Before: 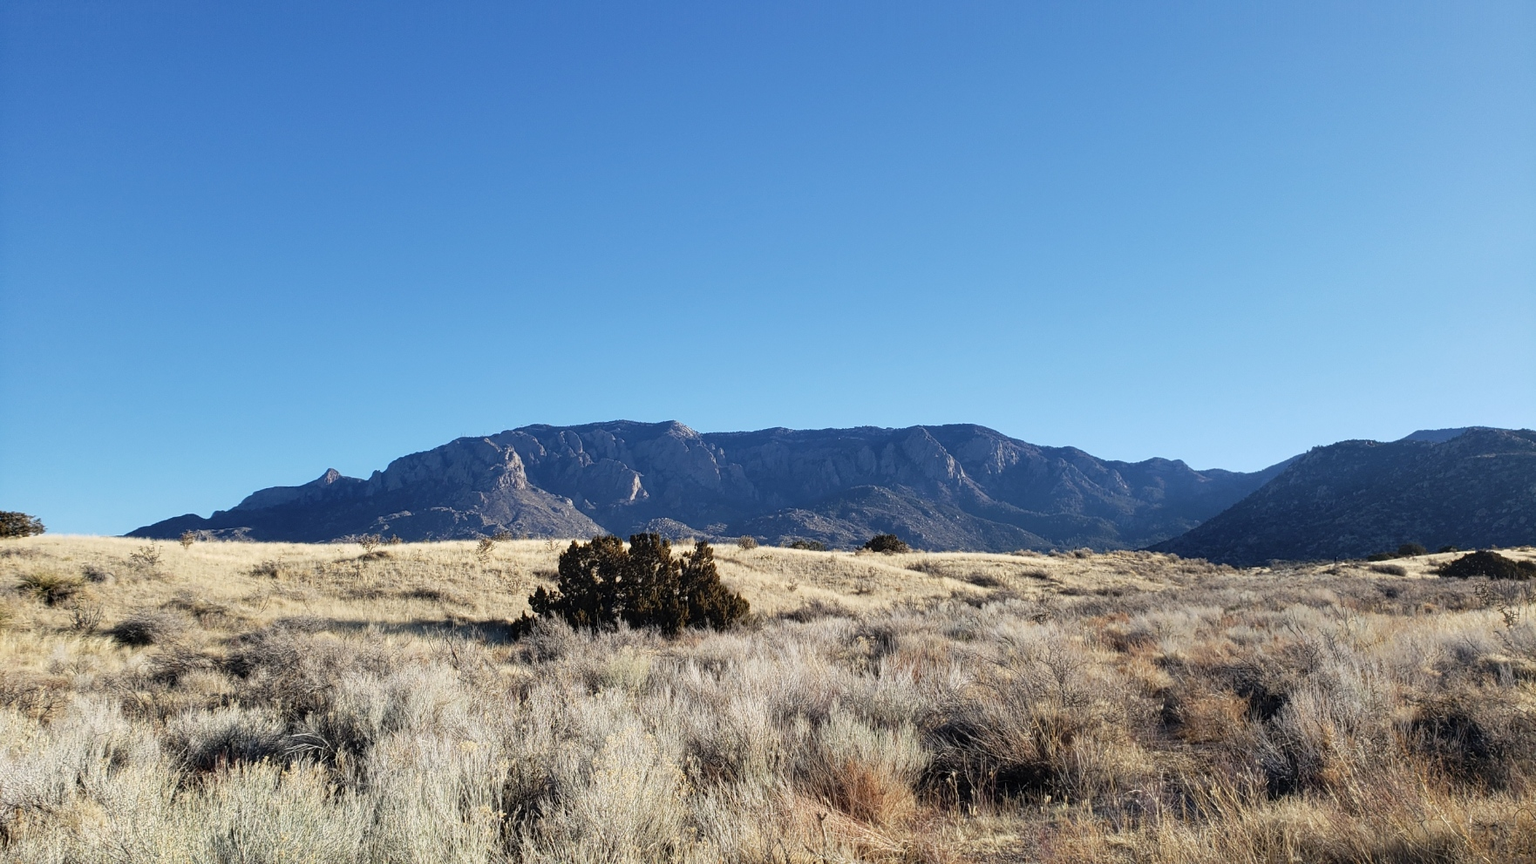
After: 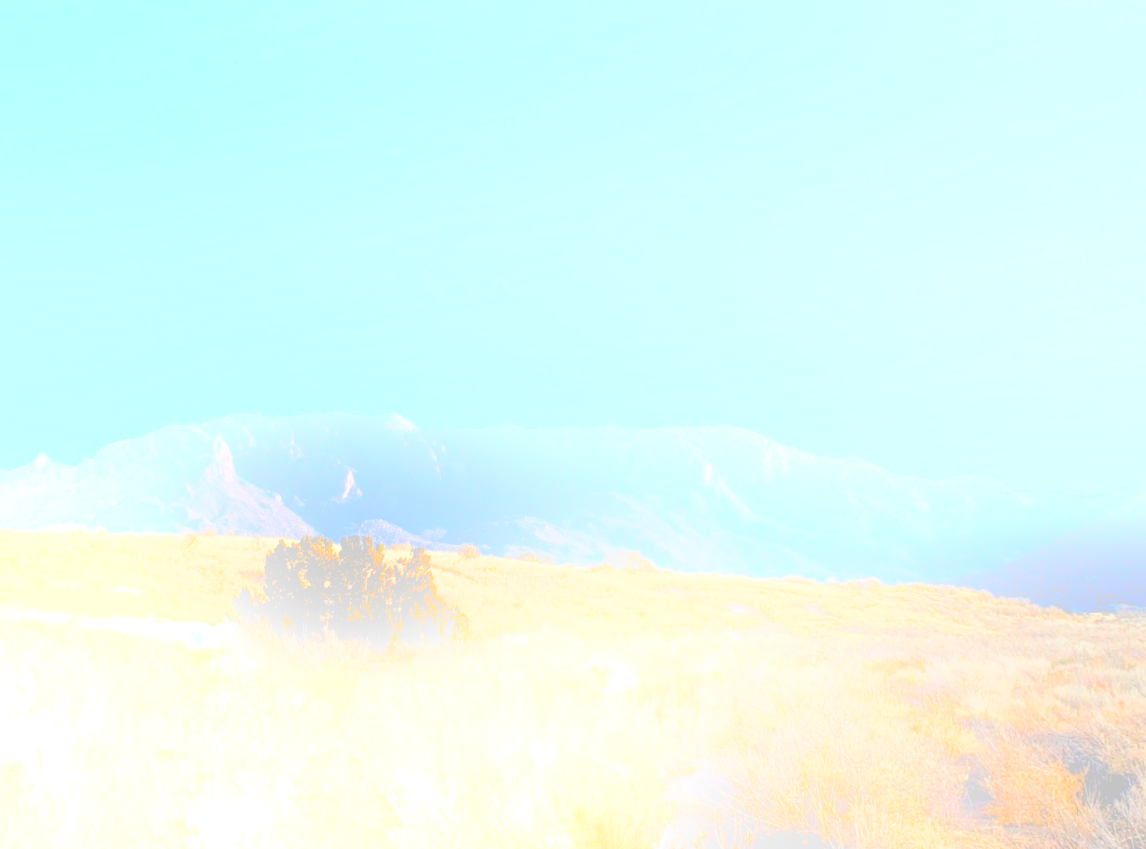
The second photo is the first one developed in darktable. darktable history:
white balance: emerald 1
crop and rotate: left 13.537%, right 19.796%
rotate and perspective: rotation 1.69°, lens shift (vertical) -0.023, lens shift (horizontal) -0.291, crop left 0.025, crop right 0.988, crop top 0.092, crop bottom 0.842
bloom: size 25%, threshold 5%, strength 90%
color balance rgb: shadows lift › luminance -9.41%, highlights gain › luminance 17.6%, global offset › luminance -1.45%, perceptual saturation grading › highlights -17.77%, perceptual saturation grading › mid-tones 33.1%, perceptual saturation grading › shadows 50.52%, global vibrance 24.22%
